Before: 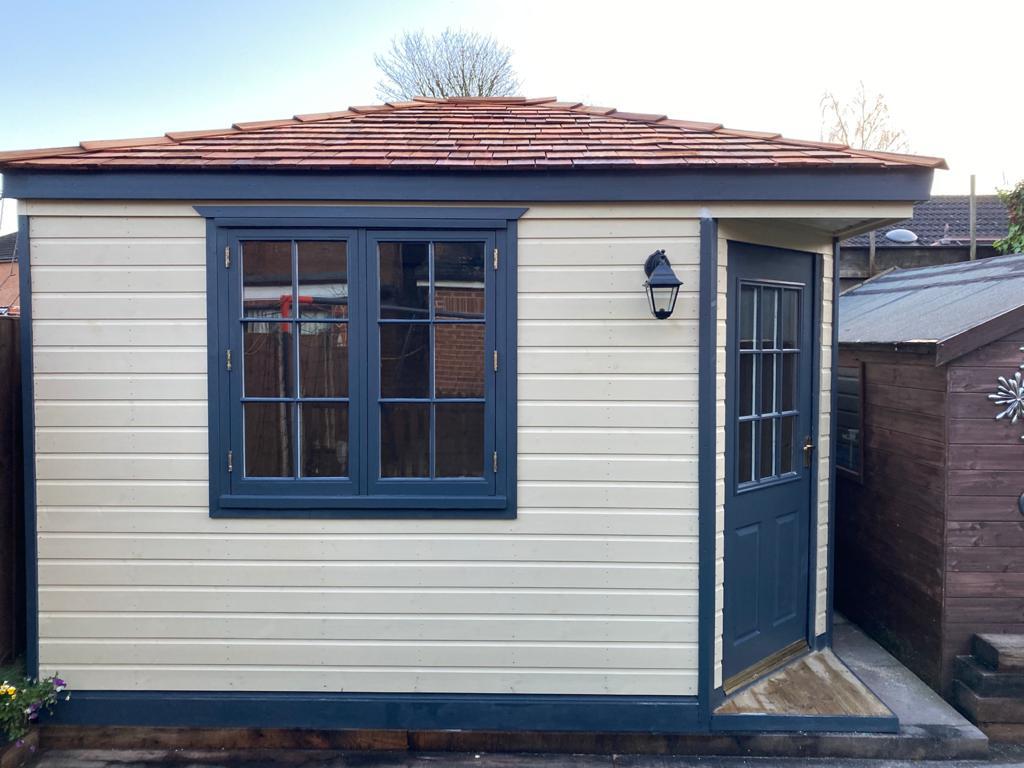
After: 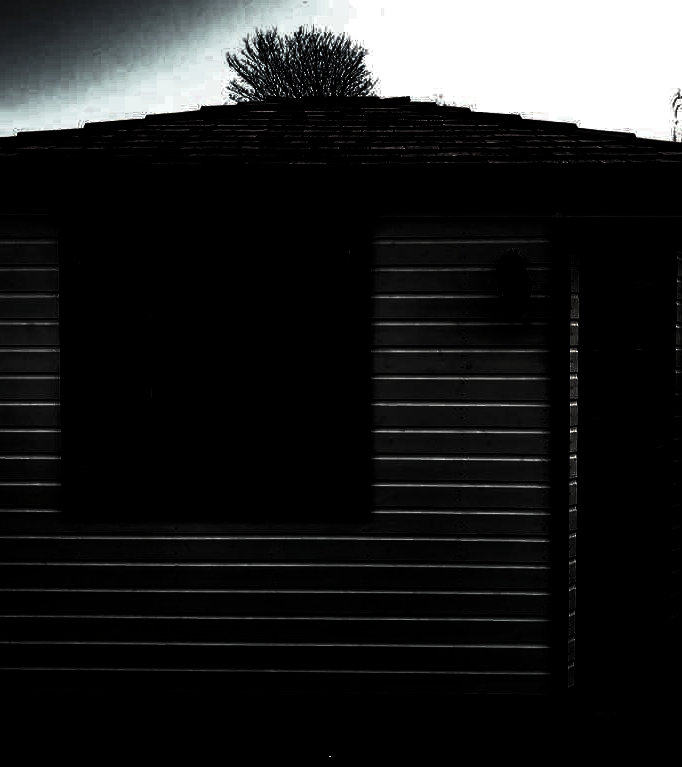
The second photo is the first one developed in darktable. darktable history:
color calibration: illuminant same as pipeline (D50), adaptation XYZ, x 0.346, y 0.359, temperature 5023.06 K, saturation algorithm version 1 (2020)
levels: levels [0.721, 0.937, 0.997]
crop and rotate: left 14.375%, right 18.989%
